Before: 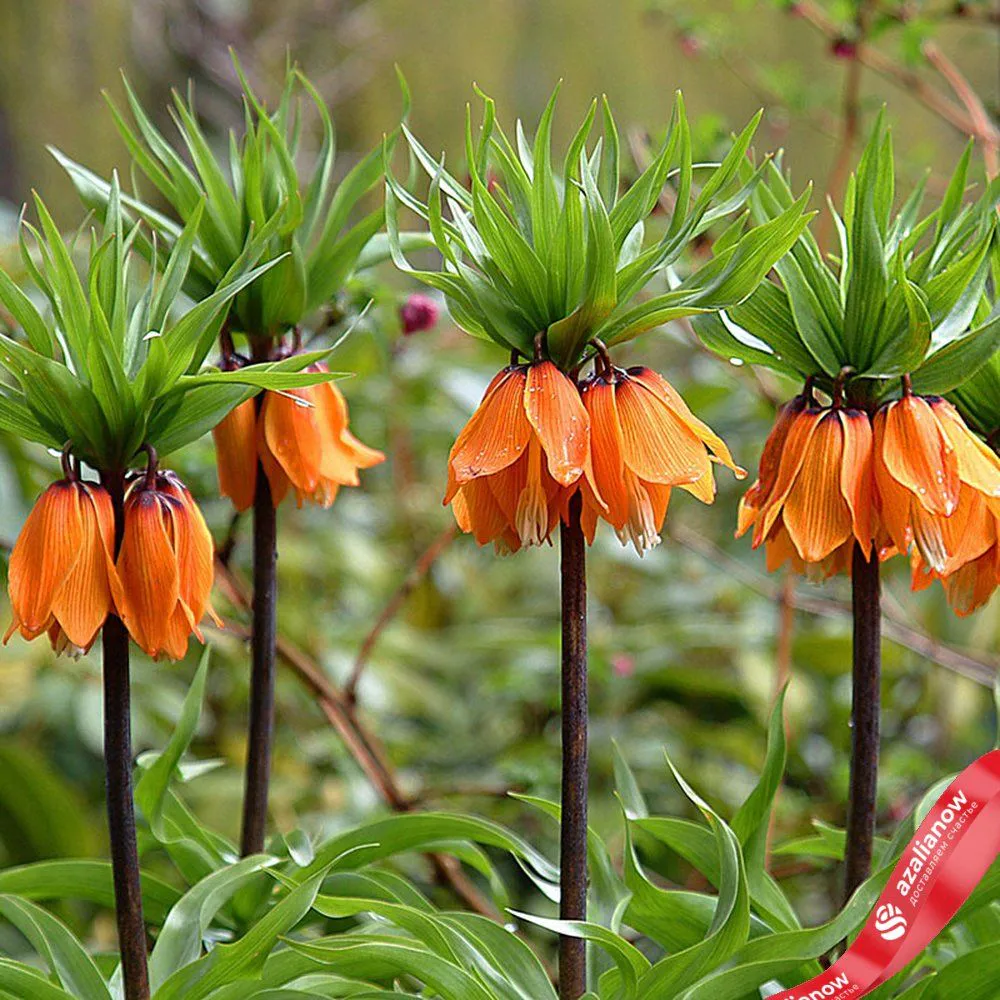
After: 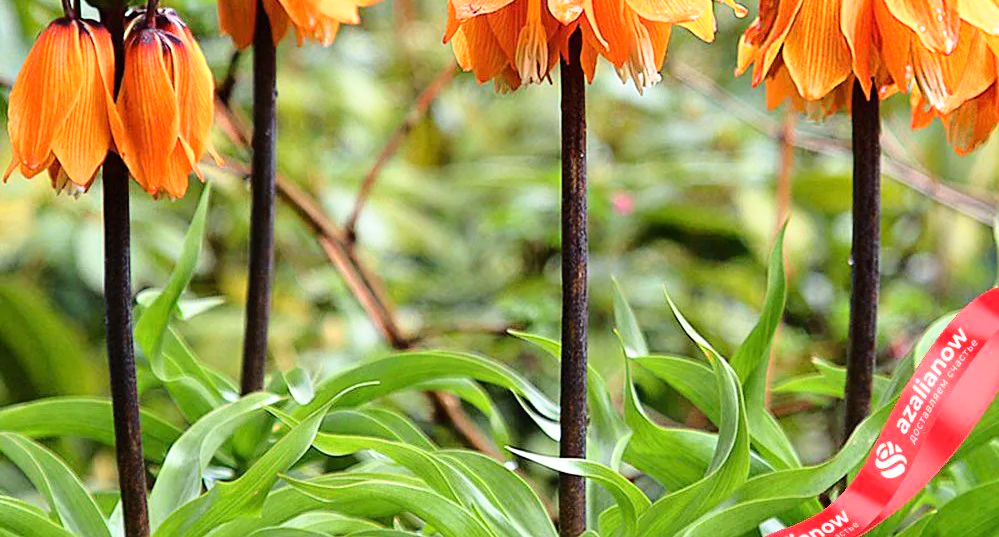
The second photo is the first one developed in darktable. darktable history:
base curve: curves: ch0 [(0, 0) (0.028, 0.03) (0.121, 0.232) (0.46, 0.748) (0.859, 0.968) (1, 1)]
crop and rotate: top 46.237%
